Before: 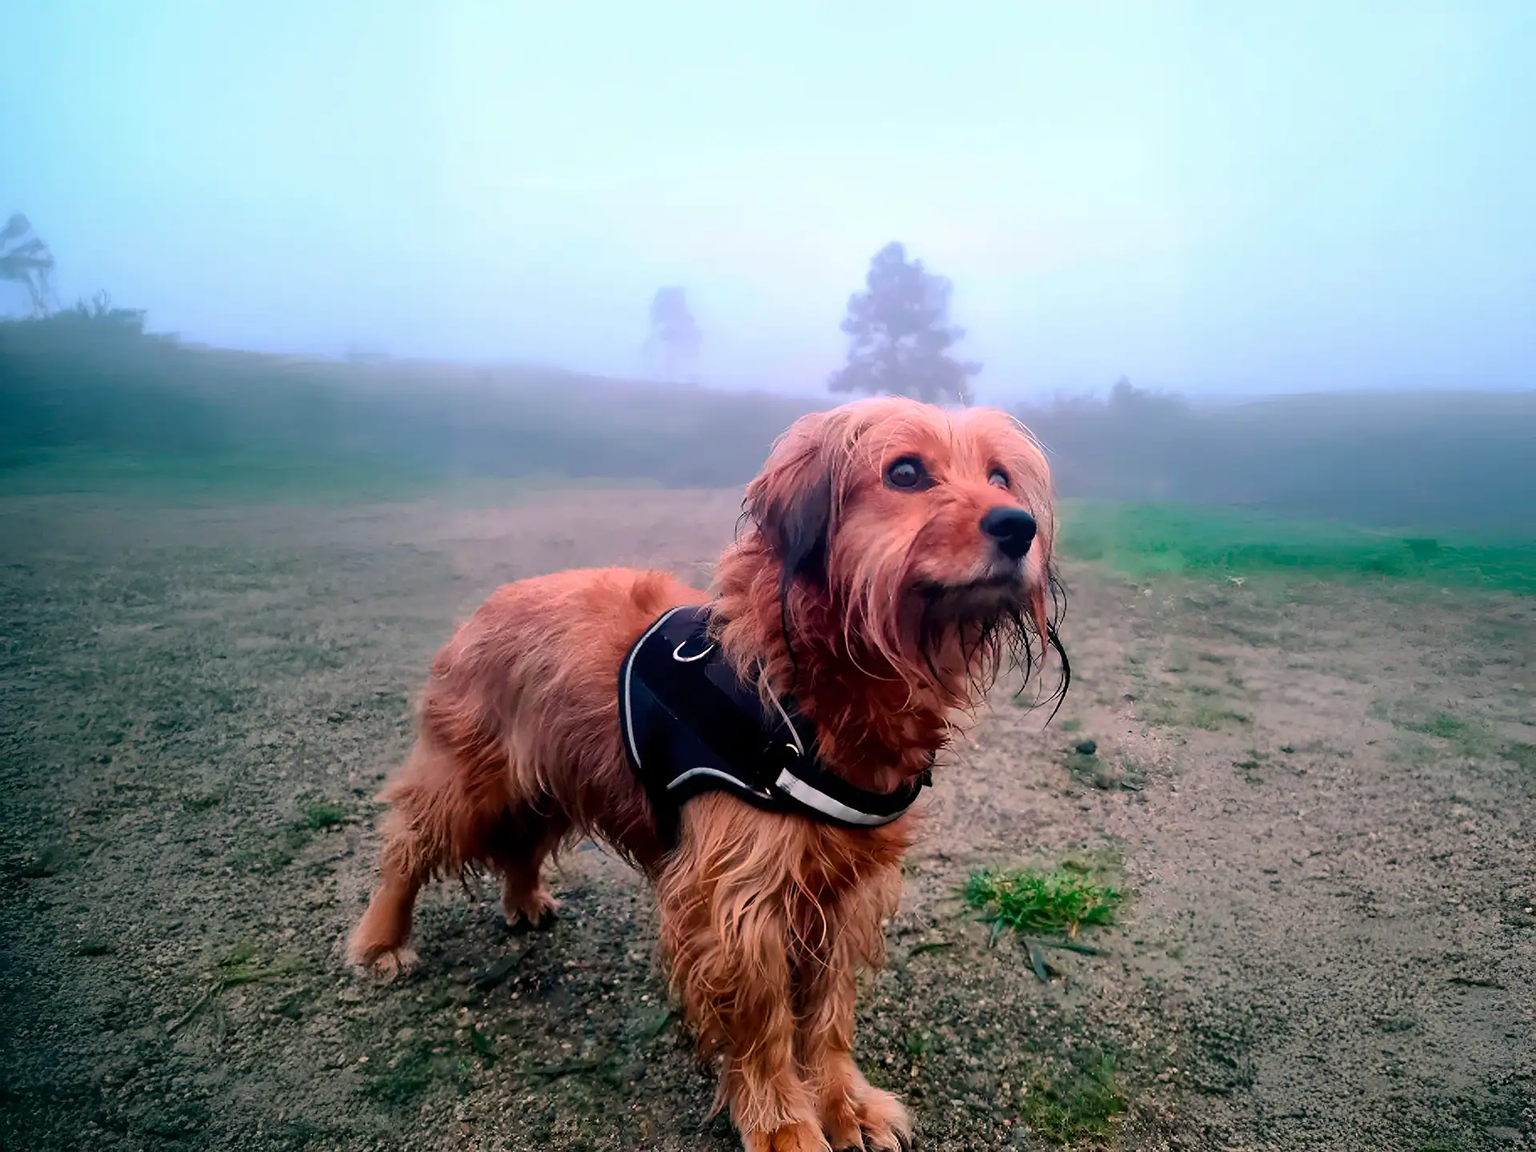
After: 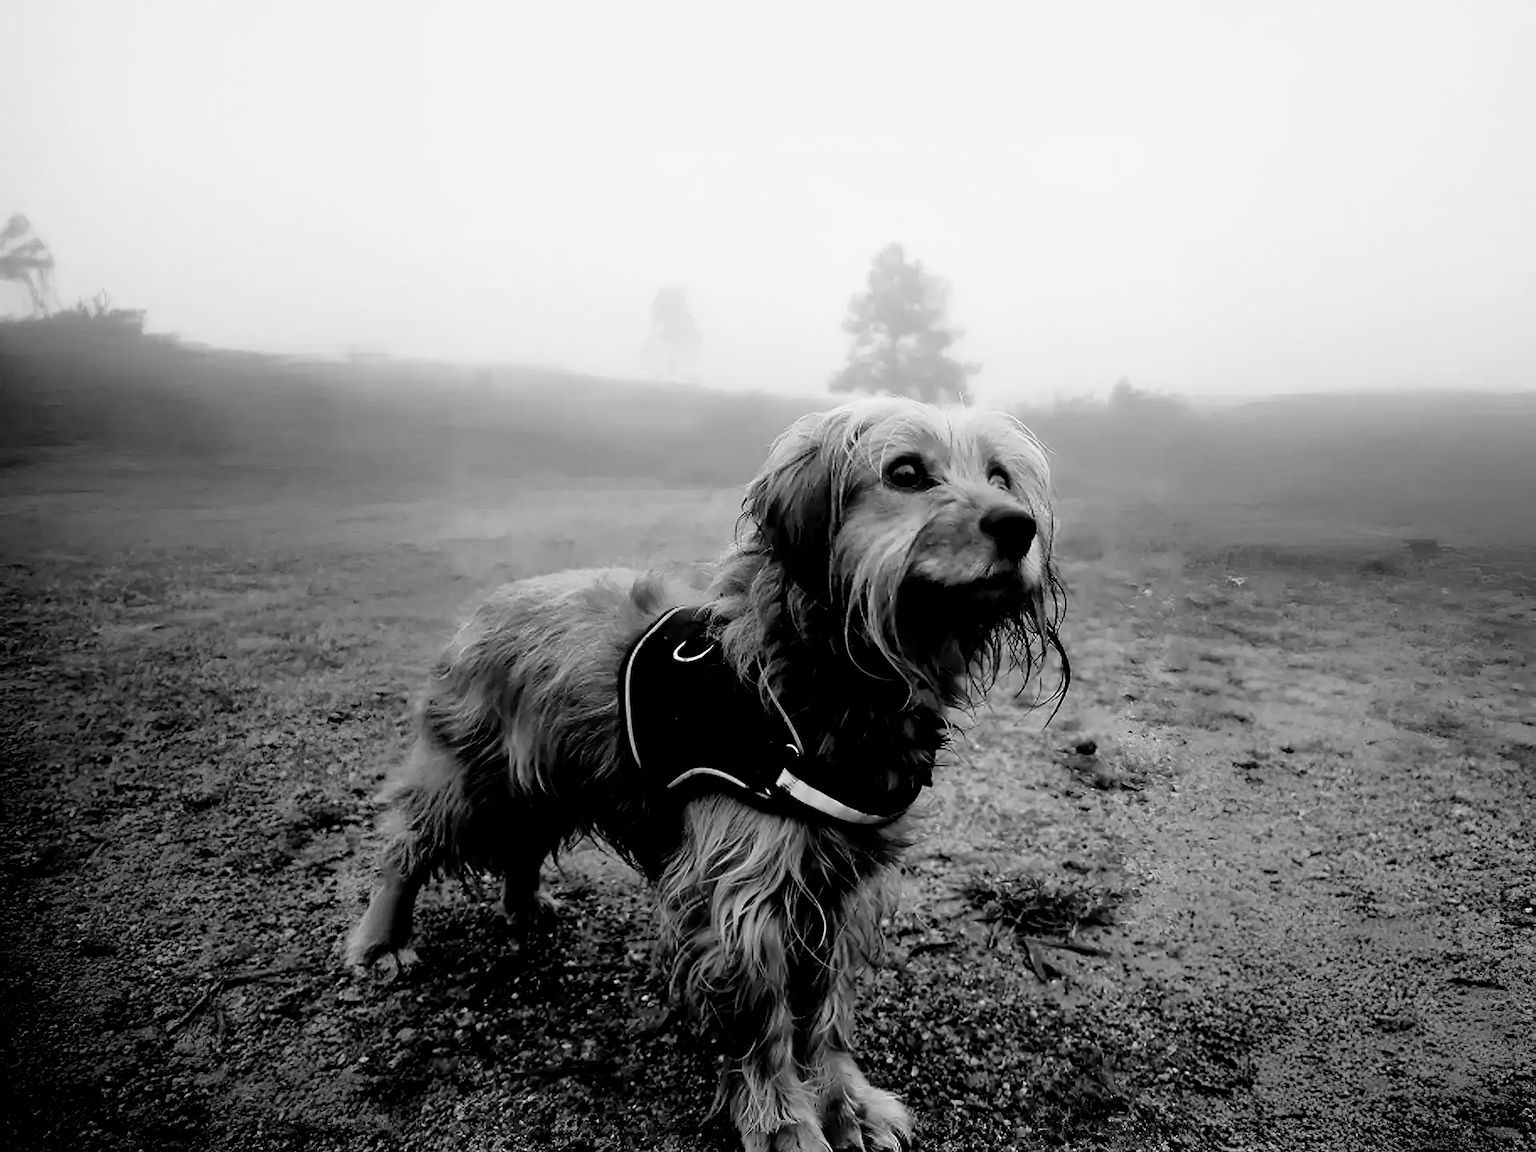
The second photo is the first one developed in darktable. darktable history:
tone equalizer: on, module defaults
monochrome: a -35.87, b 49.73, size 1.7
color calibration: output gray [0.267, 0.423, 0.261, 0], illuminant same as pipeline (D50), adaptation none (bypass)
filmic rgb: black relative exposure -3.64 EV, white relative exposure 2.44 EV, hardness 3.29
